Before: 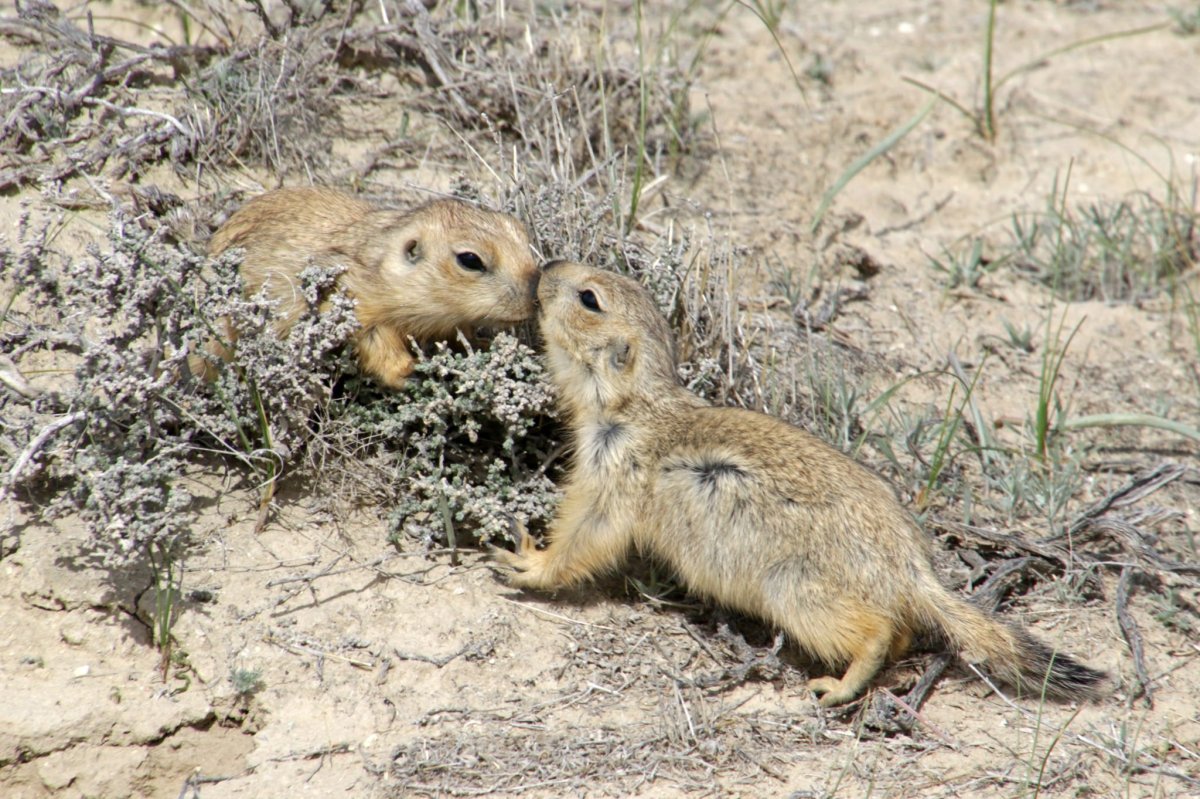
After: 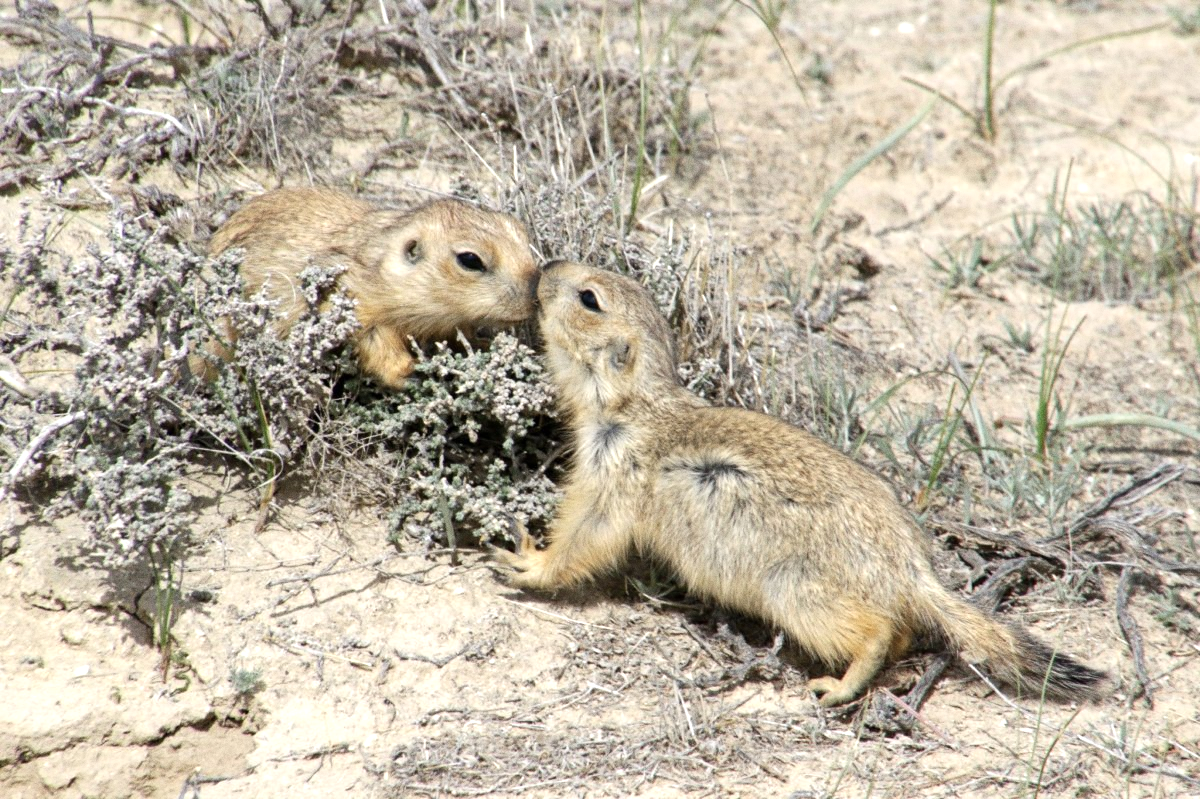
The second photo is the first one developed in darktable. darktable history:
grain: strength 26%
shadows and highlights: radius 110.86, shadows 51.09, white point adjustment 9.16, highlights -4.17, highlights color adjustment 32.2%, soften with gaussian
